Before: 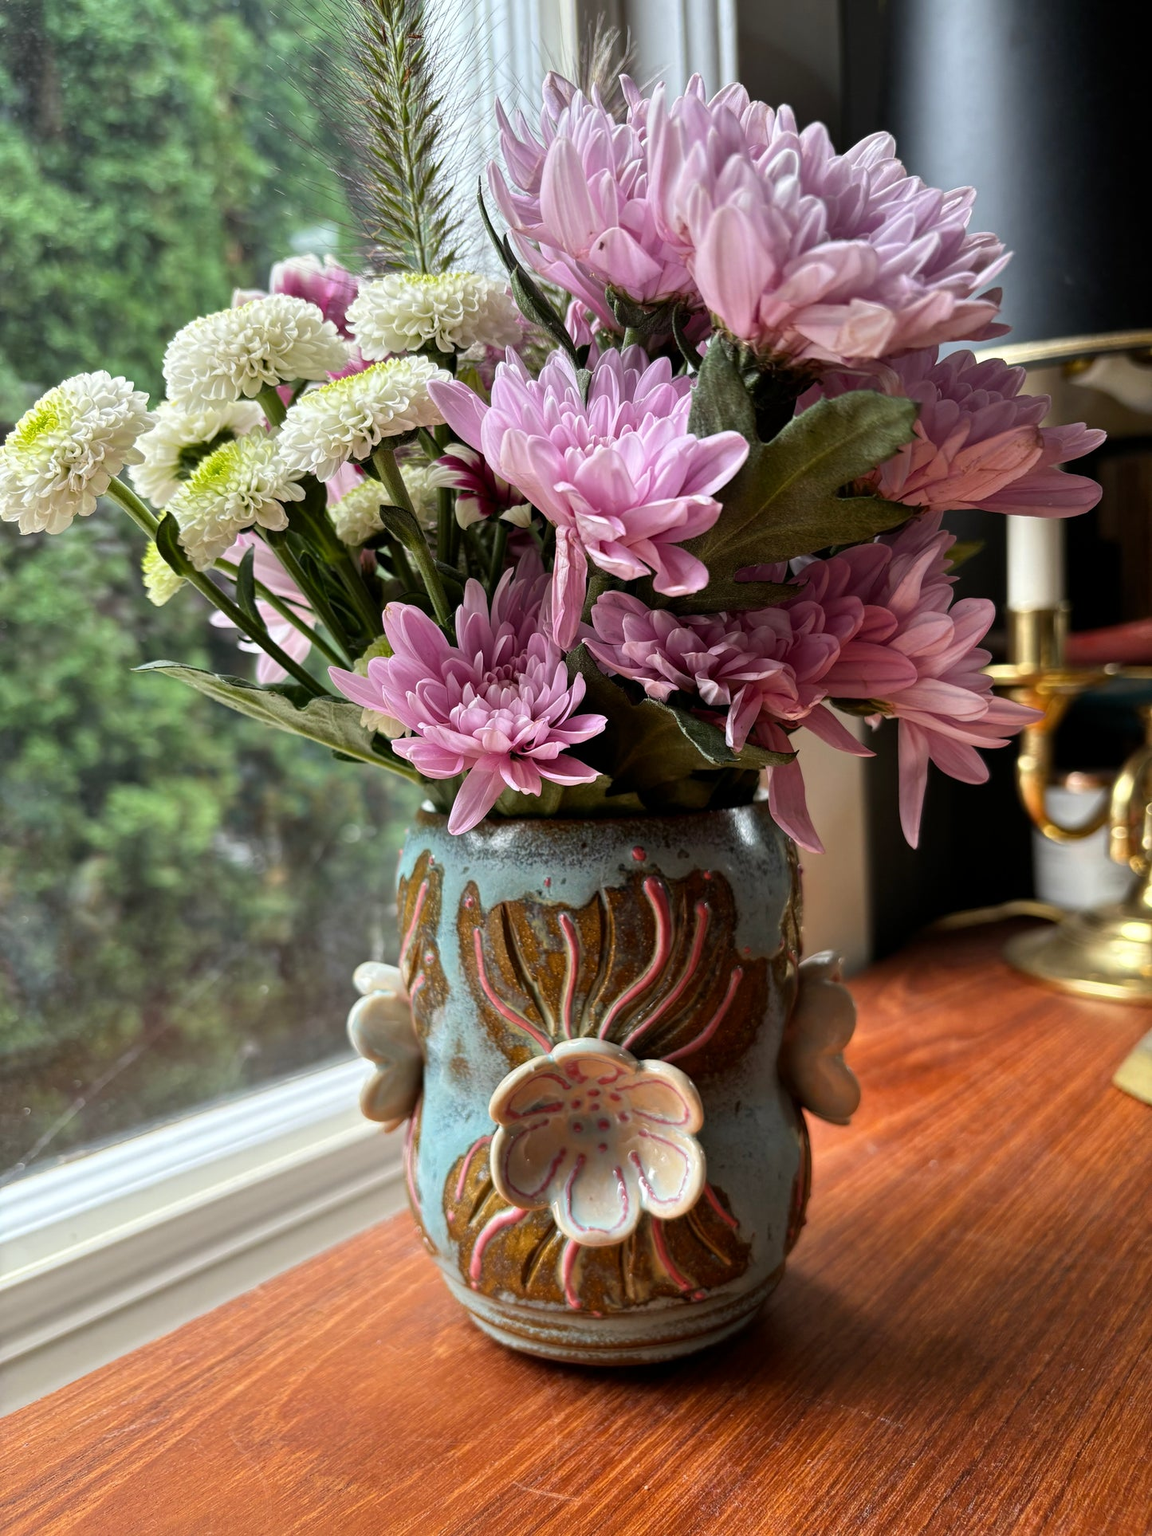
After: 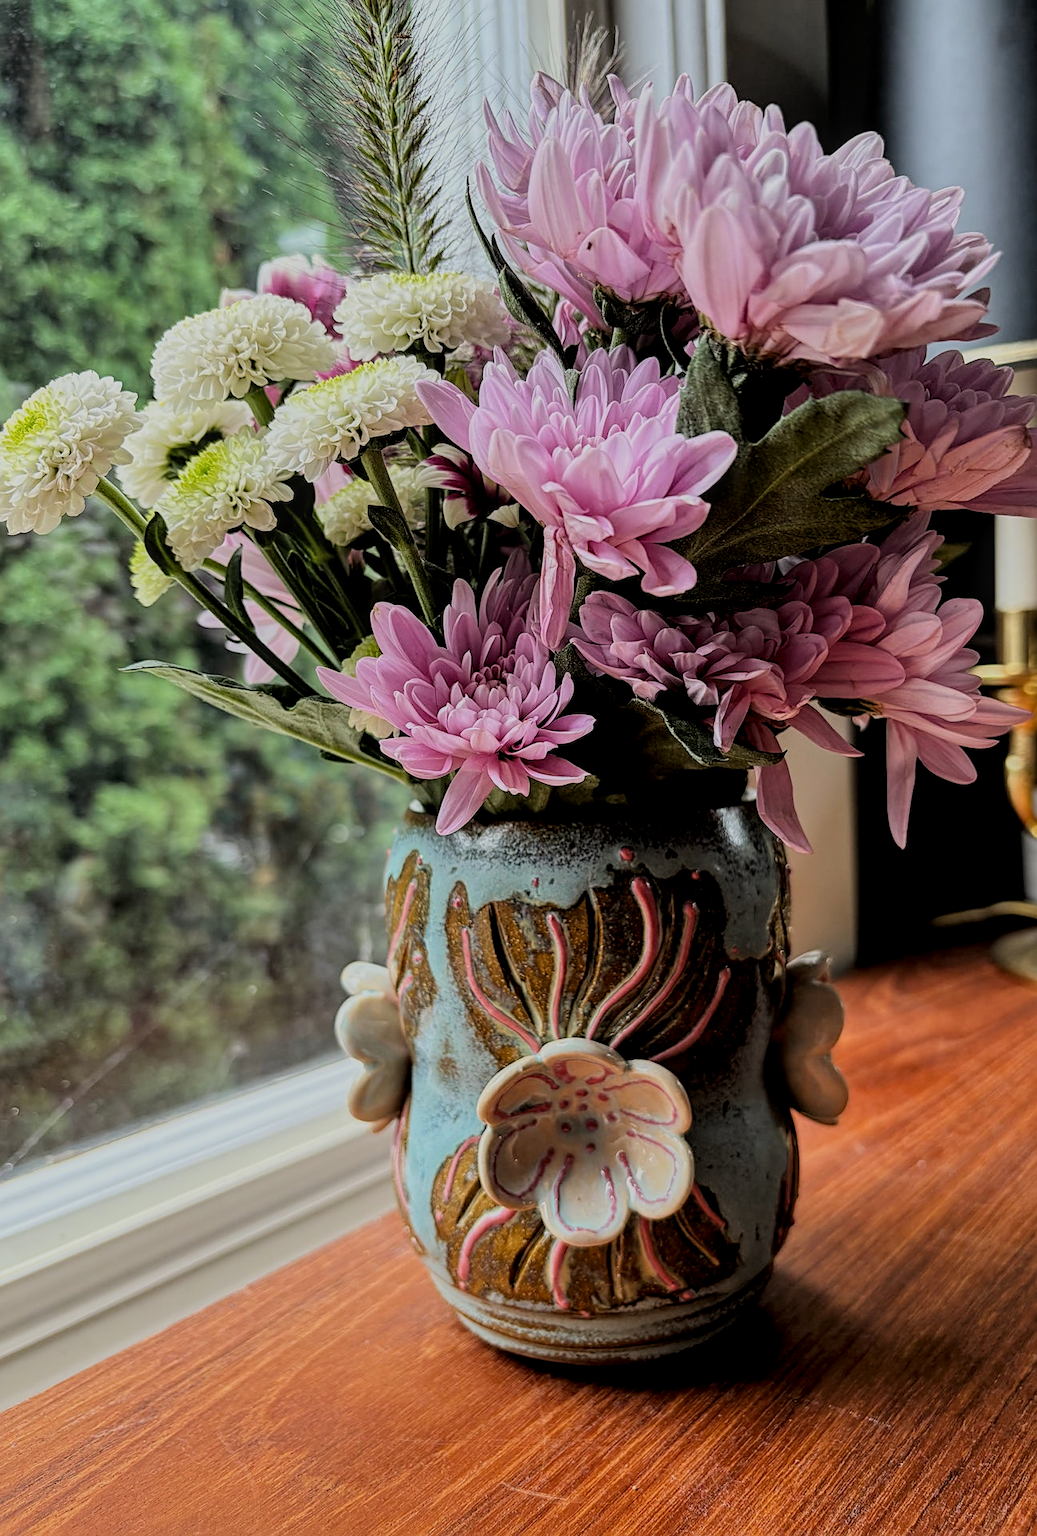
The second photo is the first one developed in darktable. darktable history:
local contrast: on, module defaults
crop and rotate: left 1.088%, right 8.807%
exposure: compensate highlight preservation false
filmic rgb: black relative exposure -6.15 EV, white relative exposure 6.96 EV, hardness 2.23, color science v6 (2022)
sharpen: on, module defaults
